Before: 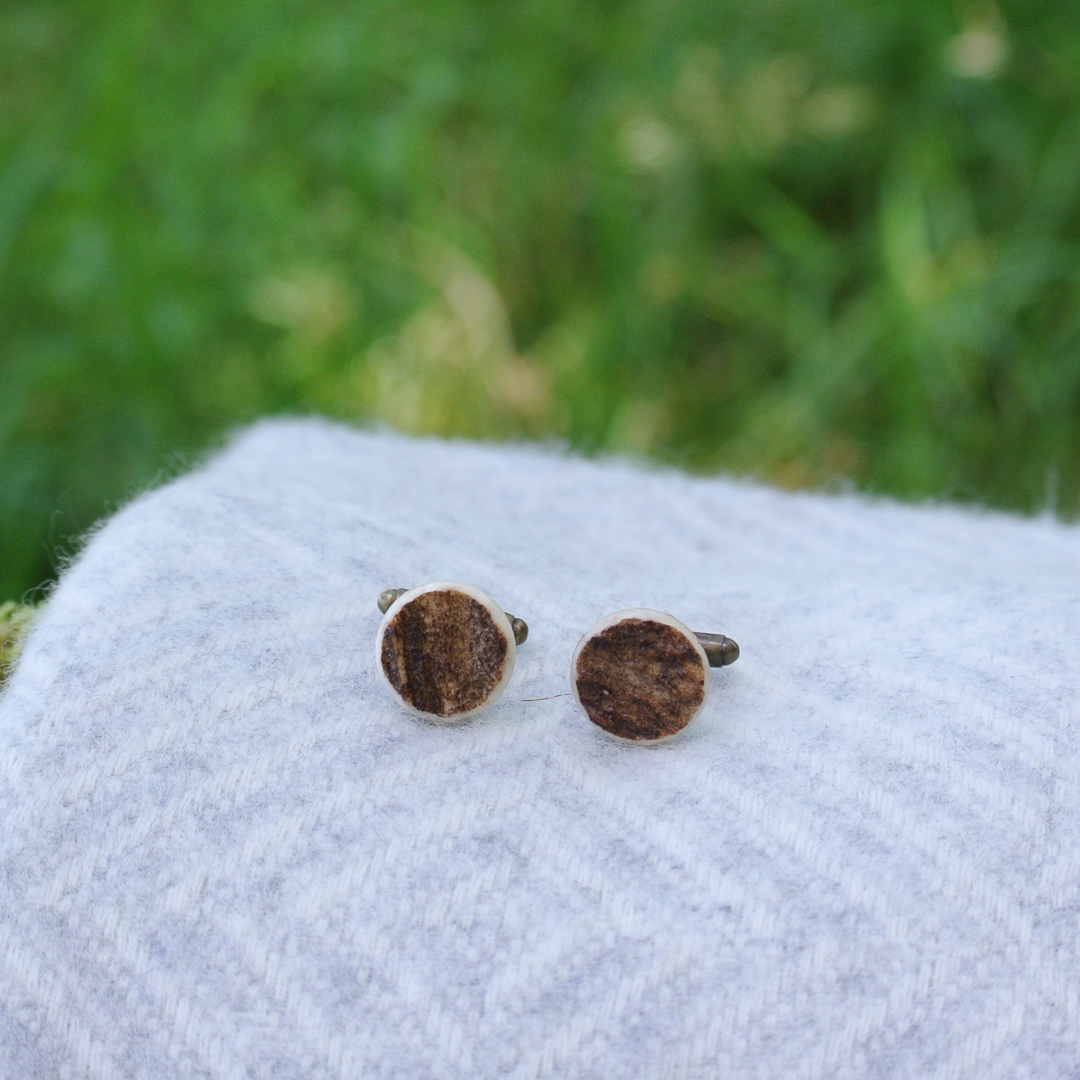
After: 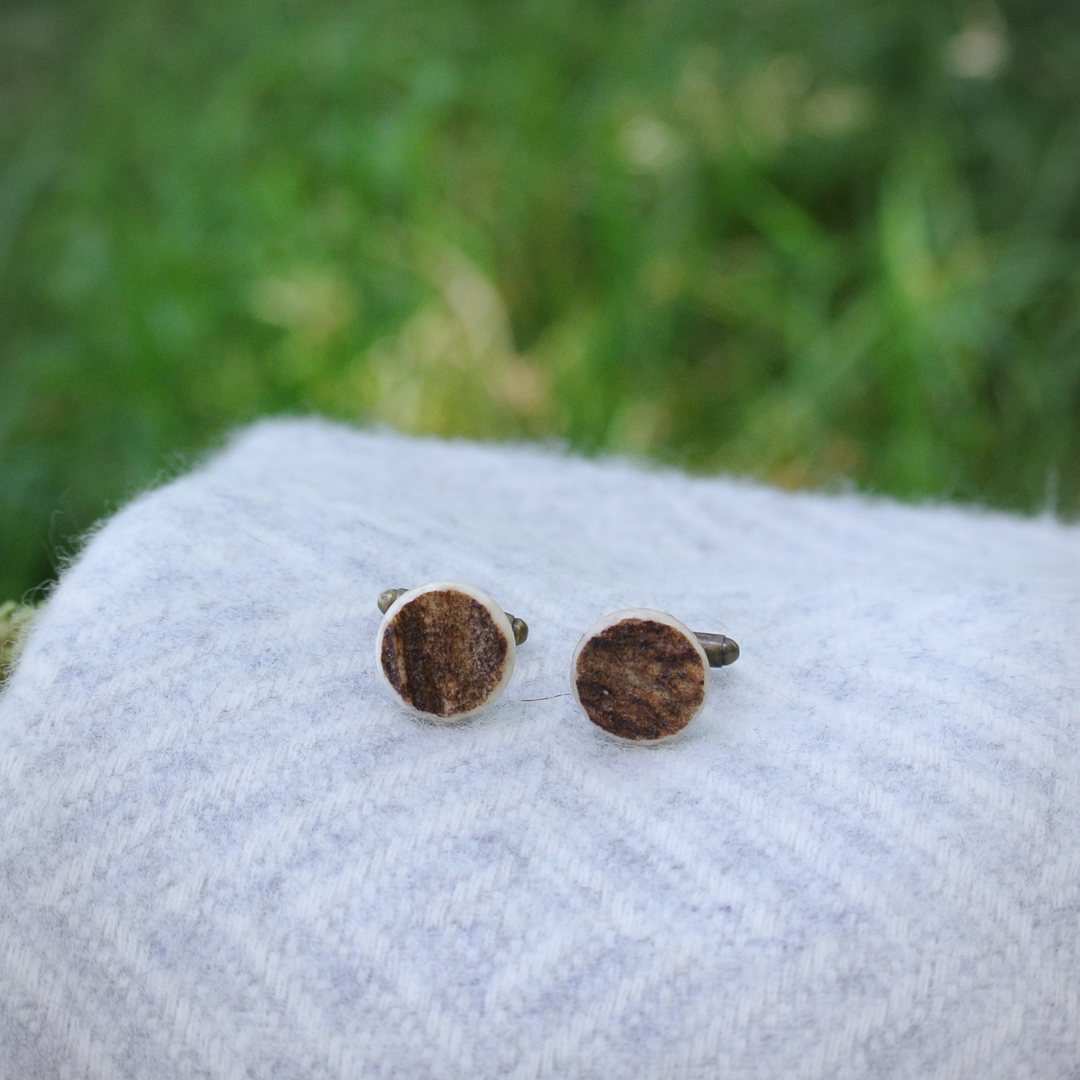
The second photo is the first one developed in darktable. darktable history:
vignetting: fall-off radius 60.82%, brightness -0.288
